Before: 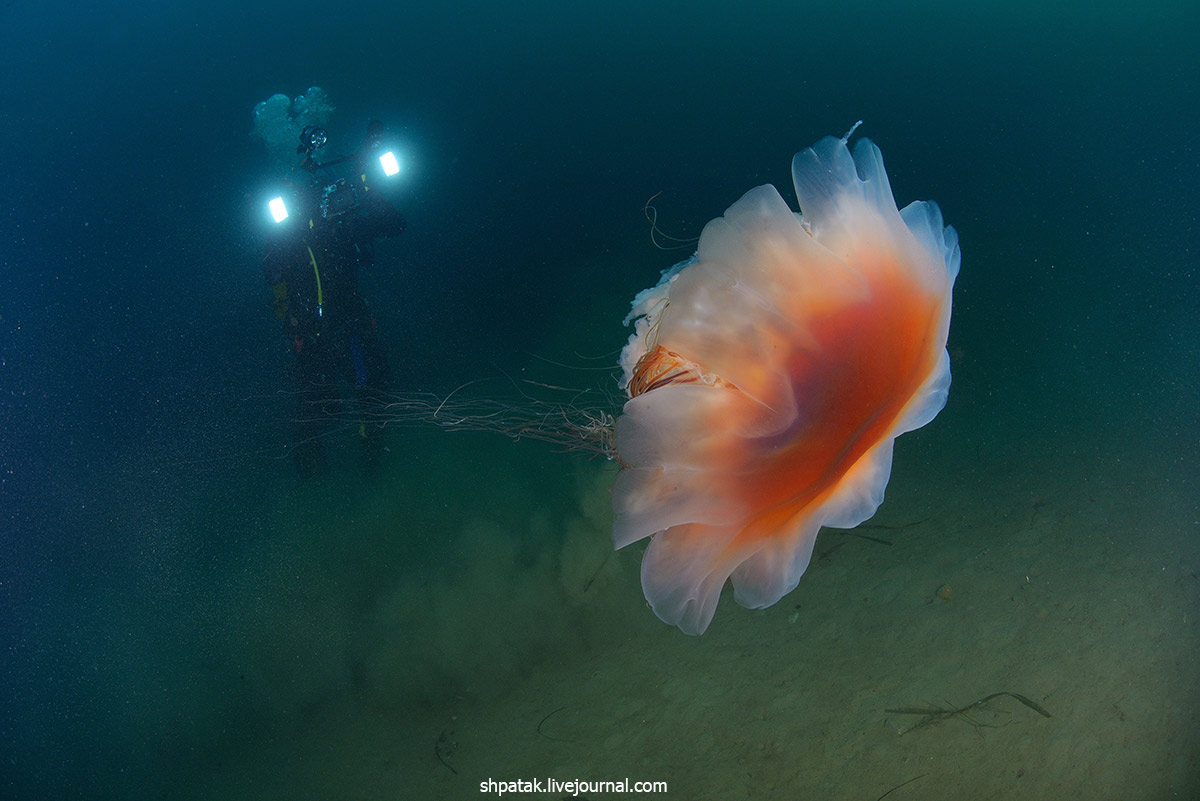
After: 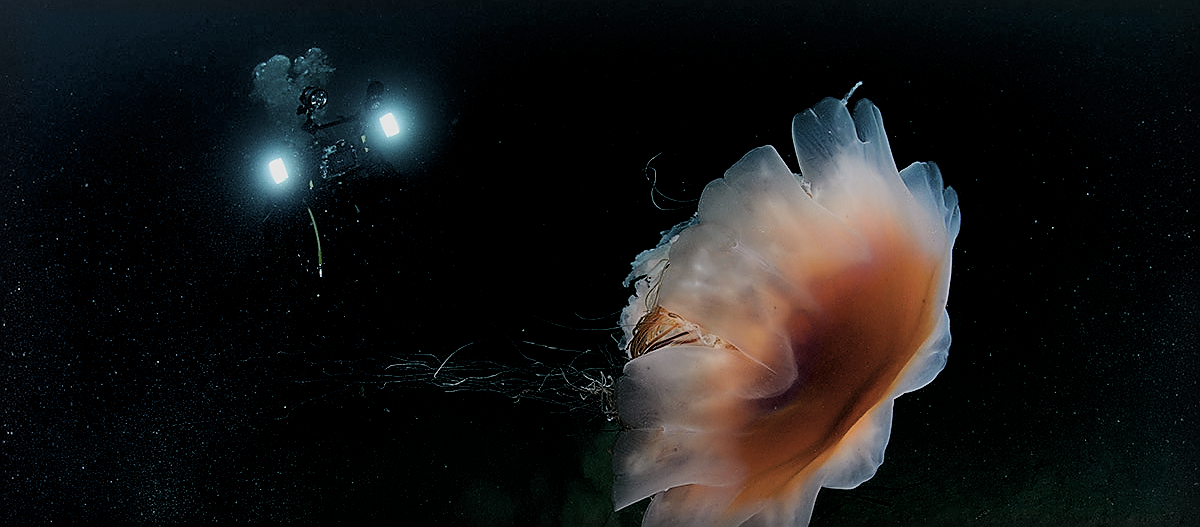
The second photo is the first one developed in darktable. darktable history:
contrast brightness saturation: contrast 0.099, saturation -0.361
sharpen: radius 1.376, amount 1.247, threshold 0.613
vignetting: fall-off start 93.29%, fall-off radius 5.11%, brightness -0.194, saturation -0.298, automatic ratio true, width/height ratio 1.331, shape 0.042
crop and rotate: top 4.942%, bottom 29.2%
filmic rgb: black relative exposure -5.1 EV, white relative exposure 3.97 EV, hardness 2.89, contrast 1.3
tone equalizer: edges refinement/feathering 500, mask exposure compensation -1.57 EV, preserve details no
exposure: black level correction 0.027, exposure -0.074 EV, compensate highlight preservation false
